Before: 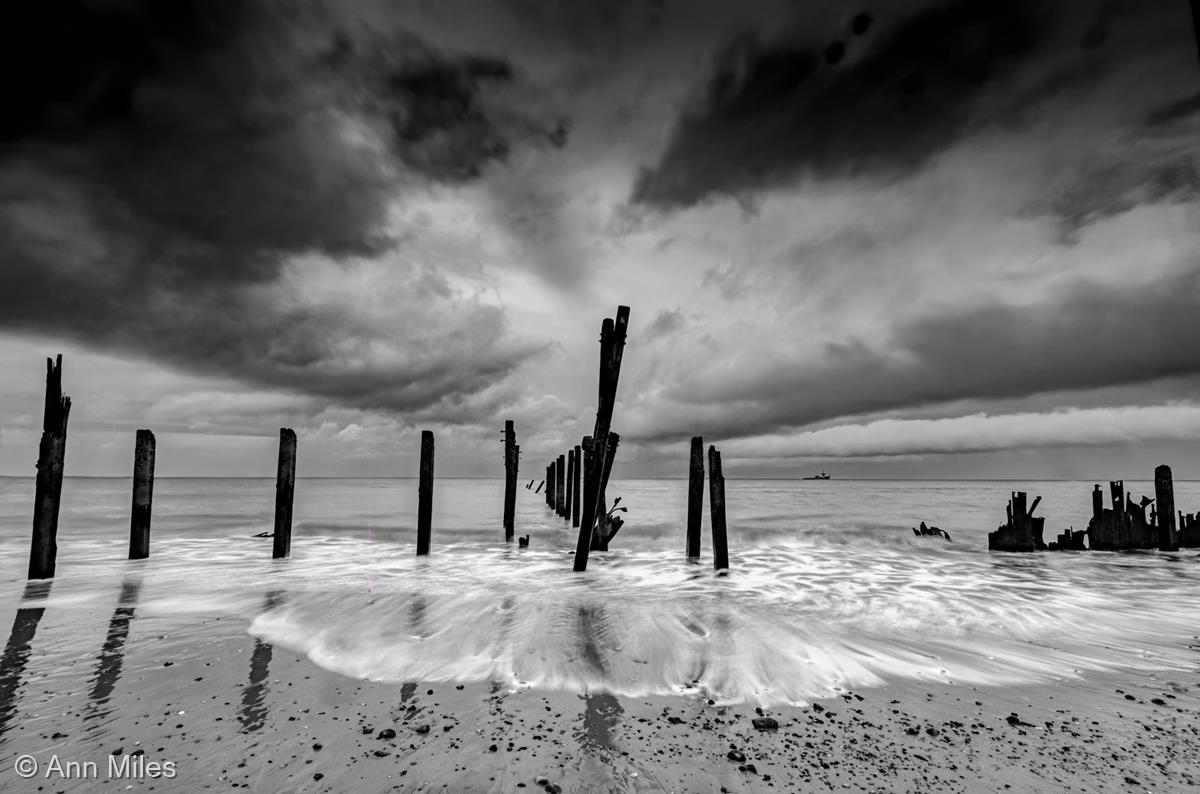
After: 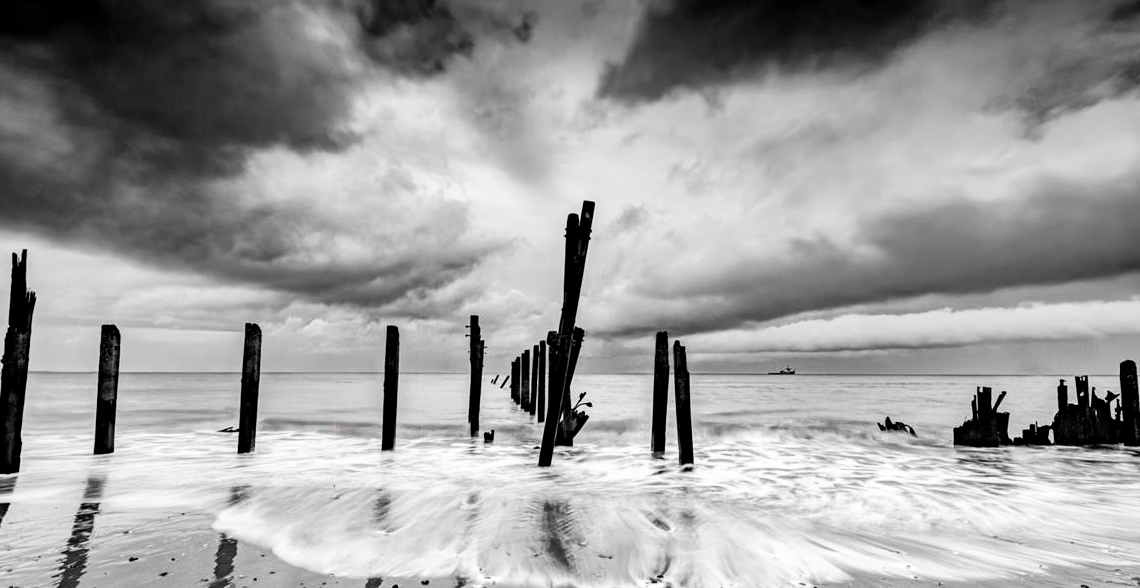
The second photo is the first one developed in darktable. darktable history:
crop and rotate: left 2.991%, top 13.302%, right 1.981%, bottom 12.636%
shadows and highlights: radius 133.83, soften with gaussian
filmic rgb: middle gray luminance 9.23%, black relative exposure -10.55 EV, white relative exposure 3.45 EV, threshold 6 EV, target black luminance 0%, hardness 5.98, latitude 59.69%, contrast 1.087, highlights saturation mix 5%, shadows ↔ highlights balance 29.23%, add noise in highlights 0, preserve chrominance no, color science v3 (2019), use custom middle-gray values true, iterations of high-quality reconstruction 0, contrast in highlights soft, enable highlight reconstruction true
